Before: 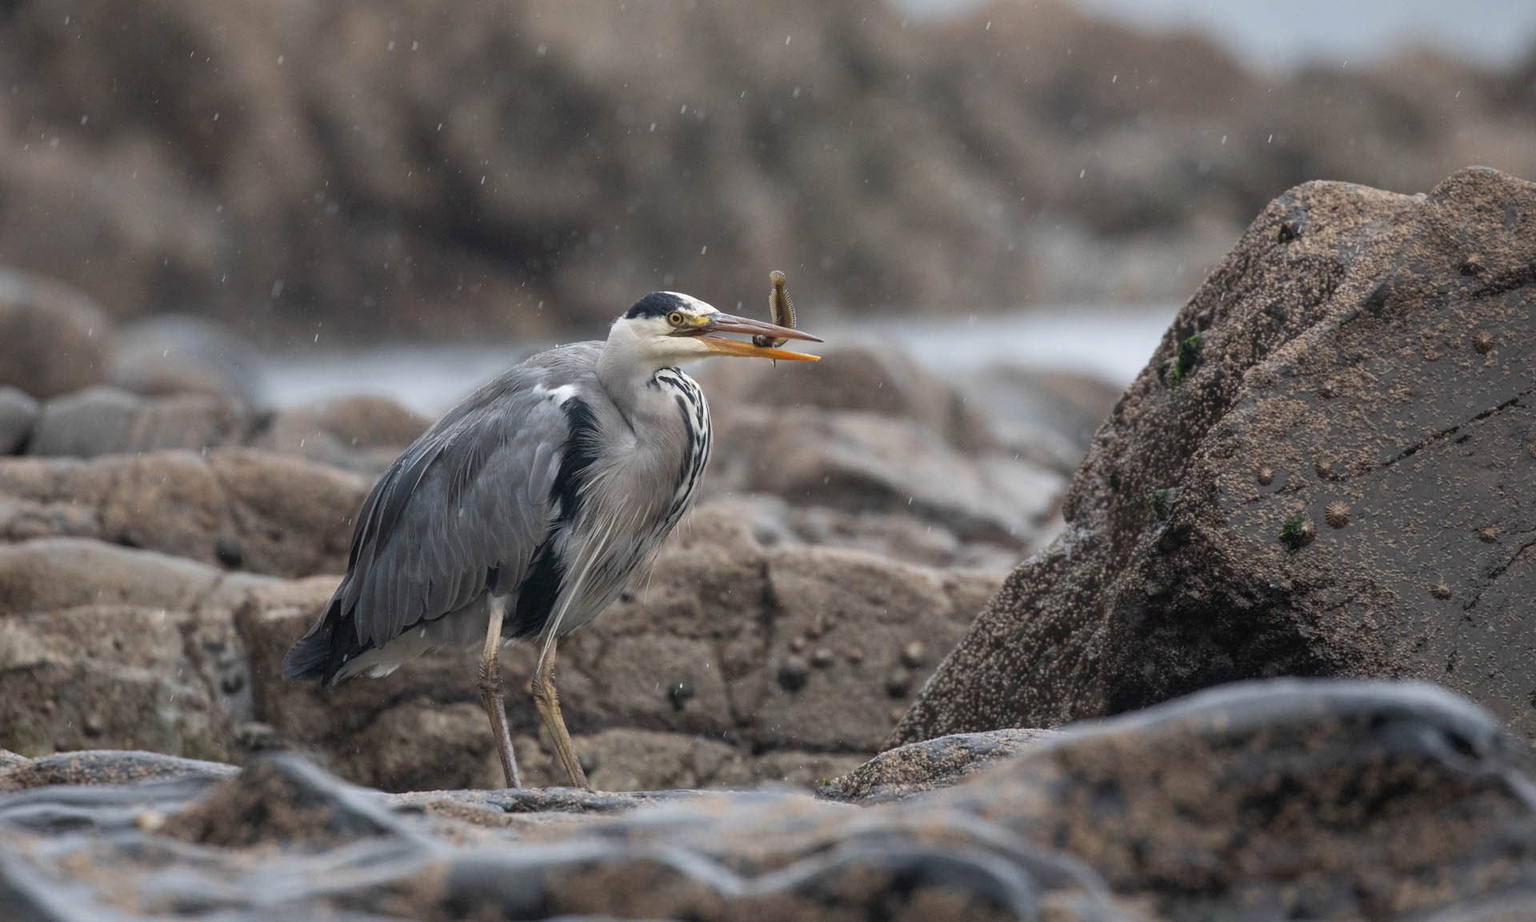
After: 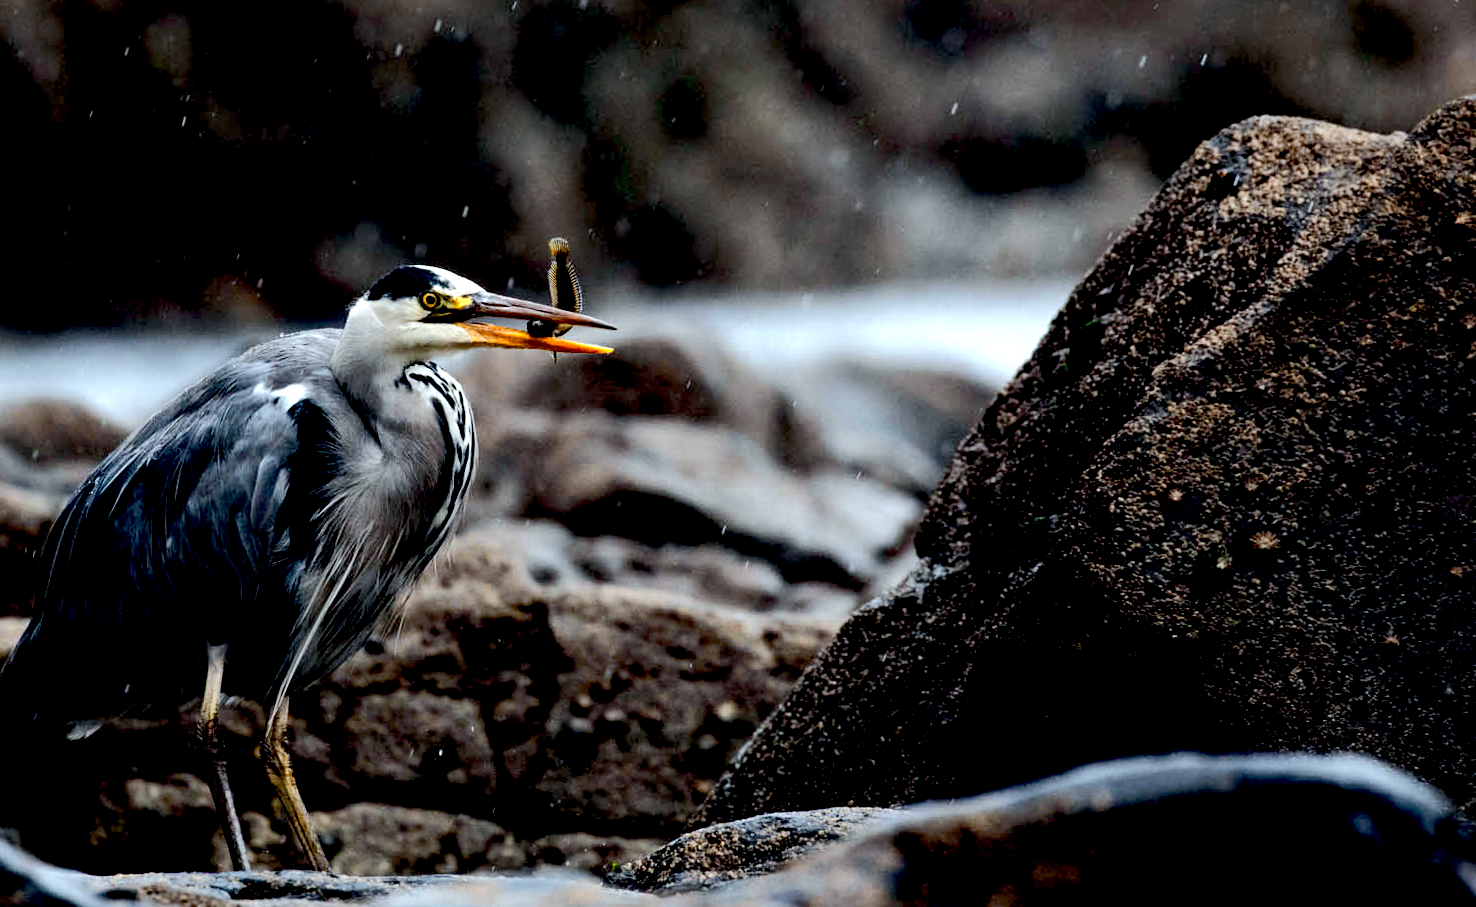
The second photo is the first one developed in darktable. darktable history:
base curve: curves: ch0 [(0, 0) (0.262, 0.32) (0.722, 0.705) (1, 1)]
tone equalizer: -8 EV -0.75 EV, -7 EV -0.7 EV, -6 EV -0.6 EV, -5 EV -0.4 EV, -3 EV 0.4 EV, -2 EV 0.6 EV, -1 EV 0.7 EV, +0 EV 0.75 EV, edges refinement/feathering 500, mask exposure compensation -1.57 EV, preserve details no
crop: left 19.159%, top 9.58%, bottom 9.58%
color correction: highlights a* -2.68, highlights b* 2.57
color zones: curves: ch0 [(0.018, 0.548) (0.197, 0.654) (0.425, 0.447) (0.605, 0.658) (0.732, 0.579)]; ch1 [(0.105, 0.531) (0.224, 0.531) (0.386, 0.39) (0.618, 0.456) (0.732, 0.456) (0.956, 0.421)]; ch2 [(0.039, 0.583) (0.215, 0.465) (0.399, 0.544) (0.465, 0.548) (0.614, 0.447) (0.724, 0.43) (0.882, 0.623) (0.956, 0.632)]
white balance: red 0.967, blue 1.049
exposure: black level correction 0.1, exposure -0.092 EV, compensate highlight preservation false
rotate and perspective: rotation 0.074°, lens shift (vertical) 0.096, lens shift (horizontal) -0.041, crop left 0.043, crop right 0.952, crop top 0.024, crop bottom 0.979
